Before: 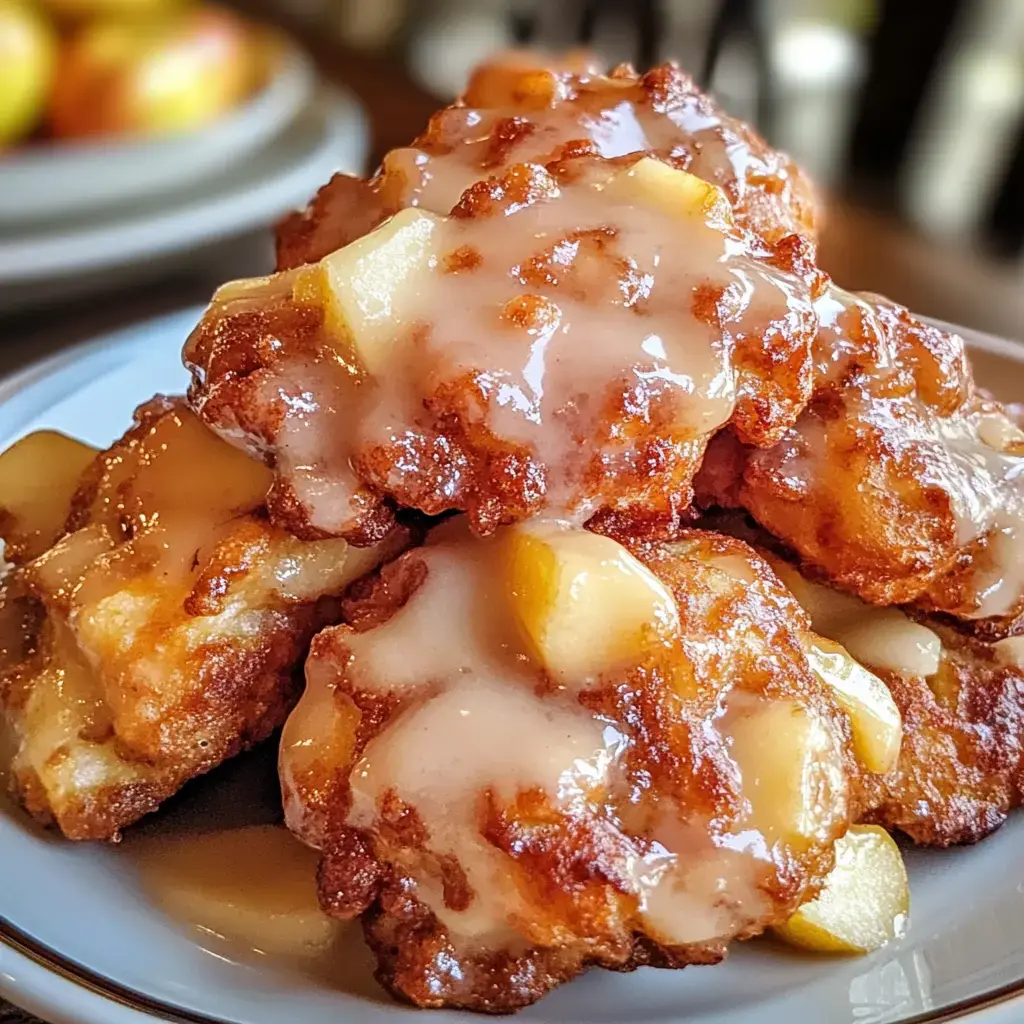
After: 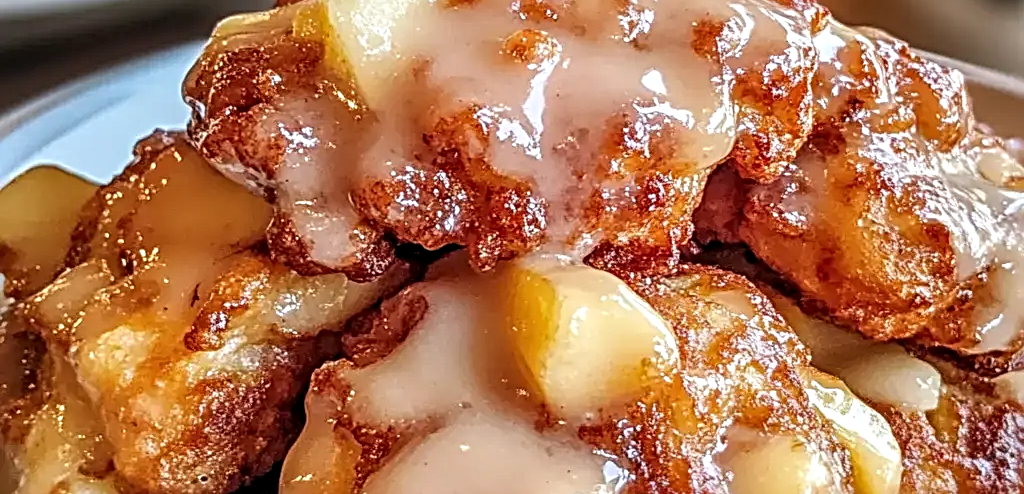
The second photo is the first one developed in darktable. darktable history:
sharpen: radius 3.947
local contrast: on, module defaults
crop and rotate: top 25.892%, bottom 25.802%
